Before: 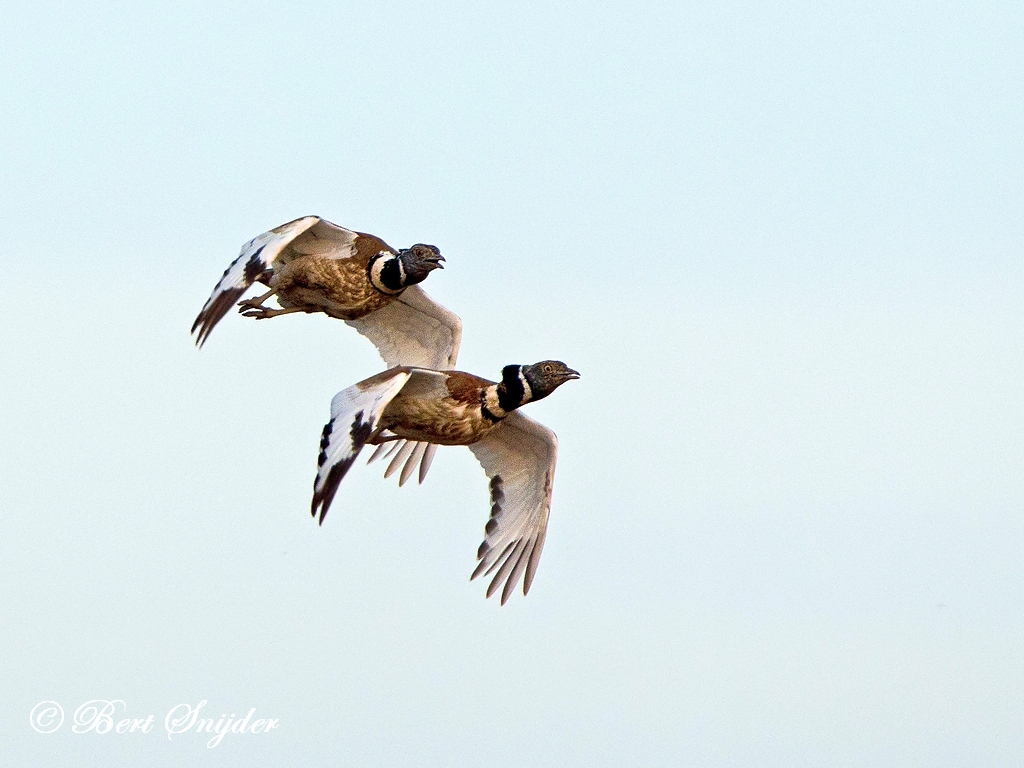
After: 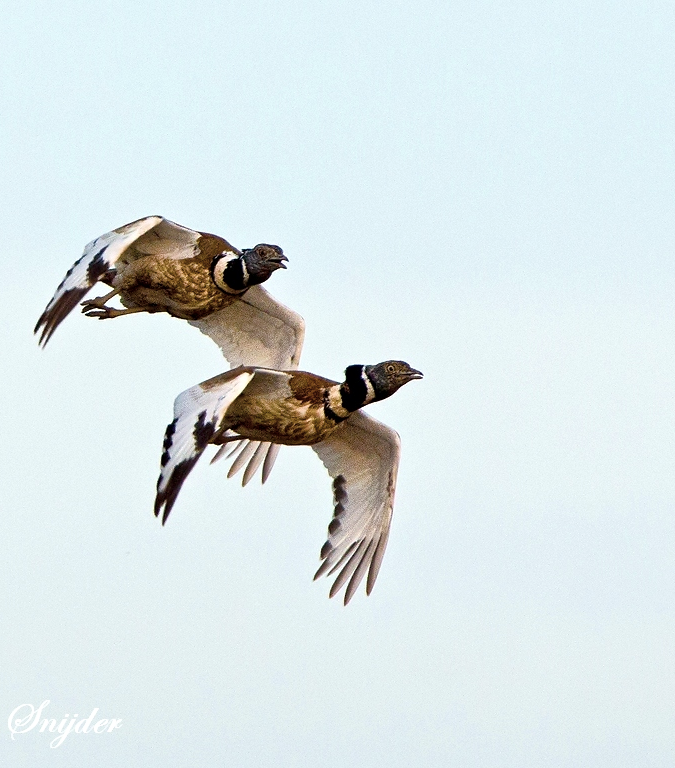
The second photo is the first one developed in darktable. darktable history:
levels: mode automatic, levels [0.016, 0.484, 0.953]
exposure: black level correction 0, compensate highlight preservation false
local contrast: mode bilateral grid, contrast 21, coarseness 50, detail 119%, midtone range 0.2
crop: left 15.386%, right 17.887%
color balance rgb: linear chroma grading › shadows 18.843%, linear chroma grading › highlights 2.661%, linear chroma grading › mid-tones 10.435%, perceptual saturation grading › global saturation 30.559%, global vibrance 19.787%
color zones: curves: ch0 [(0, 0.5) (0.143, 0.5) (0.286, 0.5) (0.429, 0.5) (0.571, 0.5) (0.714, 0.476) (0.857, 0.5) (1, 0.5)]; ch2 [(0, 0.5) (0.143, 0.5) (0.286, 0.5) (0.429, 0.5) (0.571, 0.5) (0.714, 0.487) (0.857, 0.5) (1, 0.5)]
contrast brightness saturation: contrast 0.099, saturation -0.368
